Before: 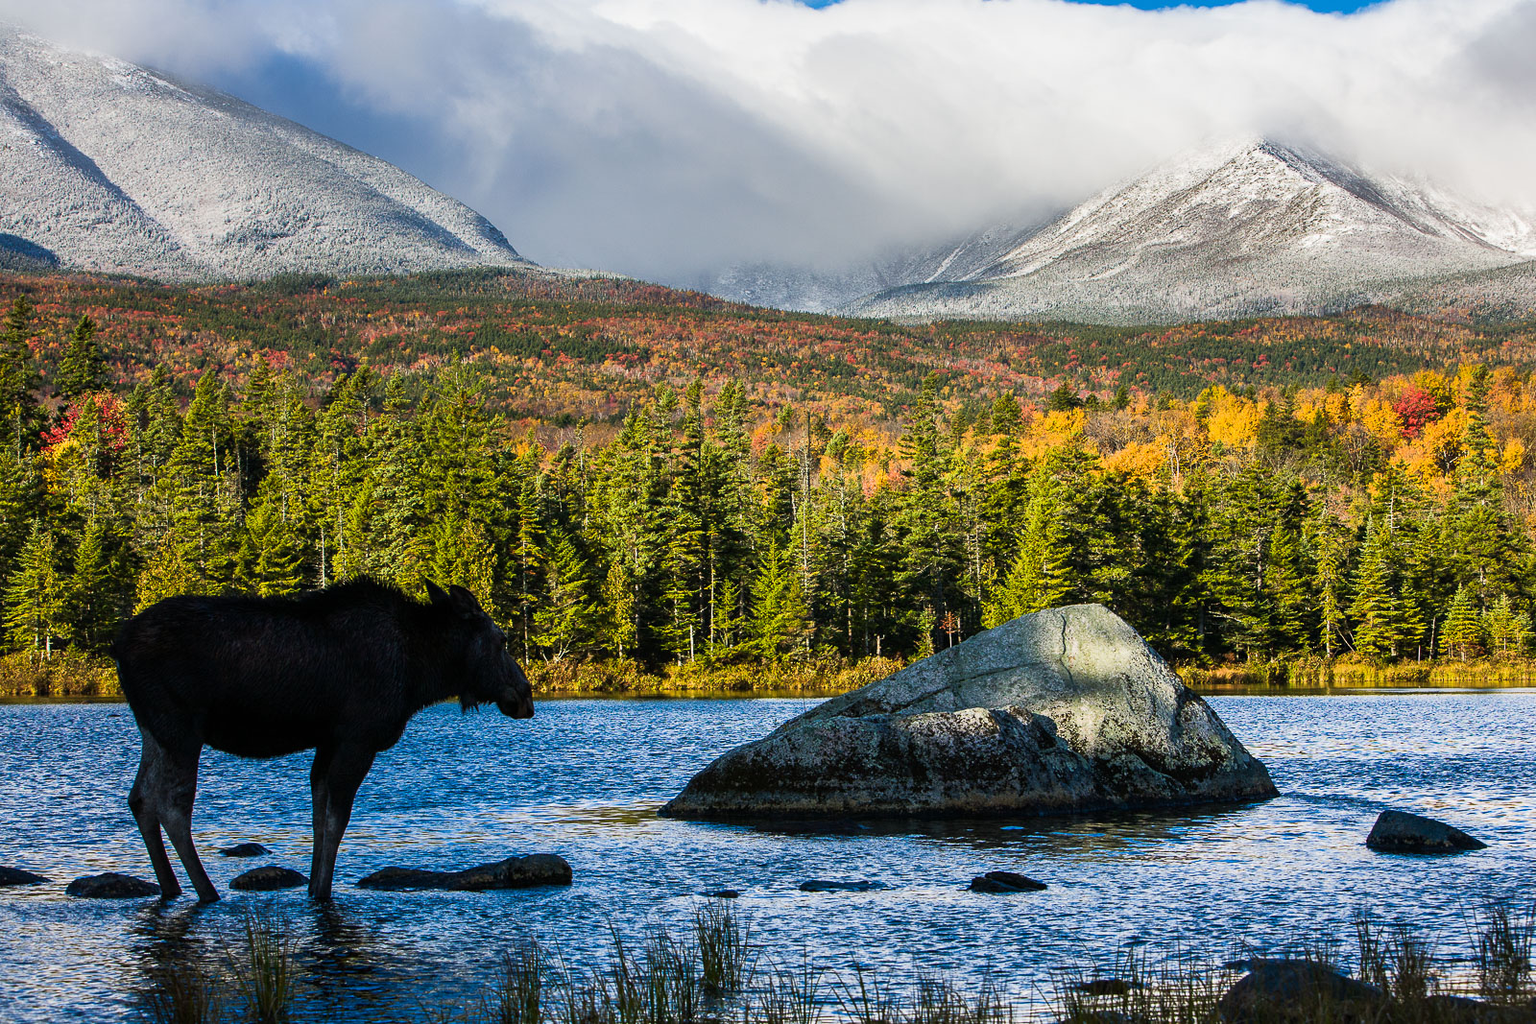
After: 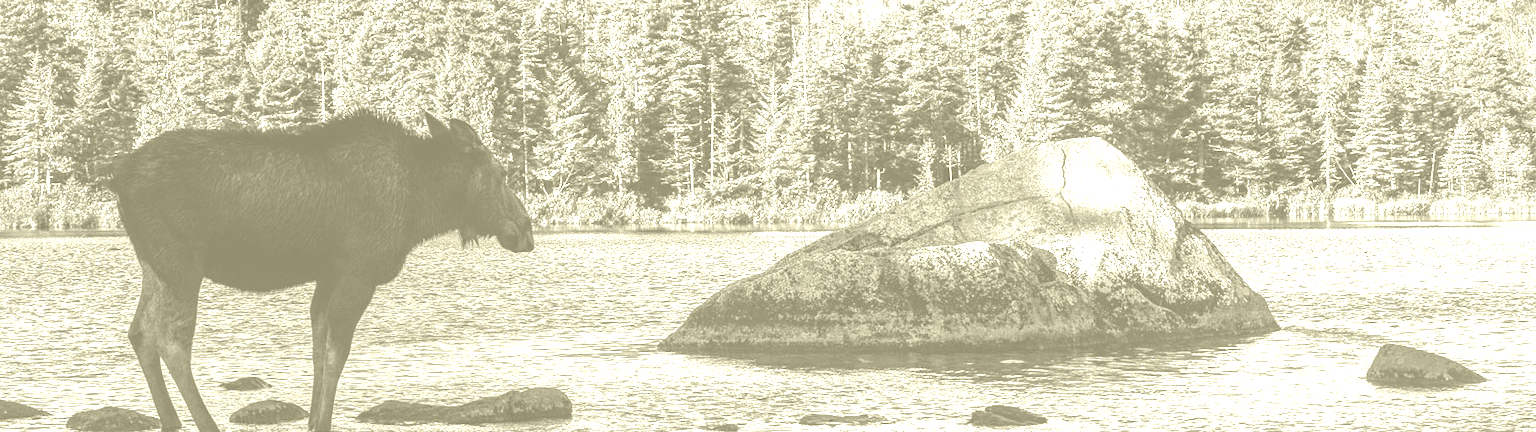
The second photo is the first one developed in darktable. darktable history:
crop: top 45.551%, bottom 12.262%
contrast brightness saturation: saturation -1
color balance: lift [1, 1, 0.999, 1.001], gamma [1, 1.003, 1.005, 0.995], gain [1, 0.992, 0.988, 1.012], contrast 5%, output saturation 110%
exposure: black level correction 0, exposure 0.877 EV, compensate exposure bias true, compensate highlight preservation false
local contrast: on, module defaults
colorize: hue 43.2°, saturation 40%, version 1
